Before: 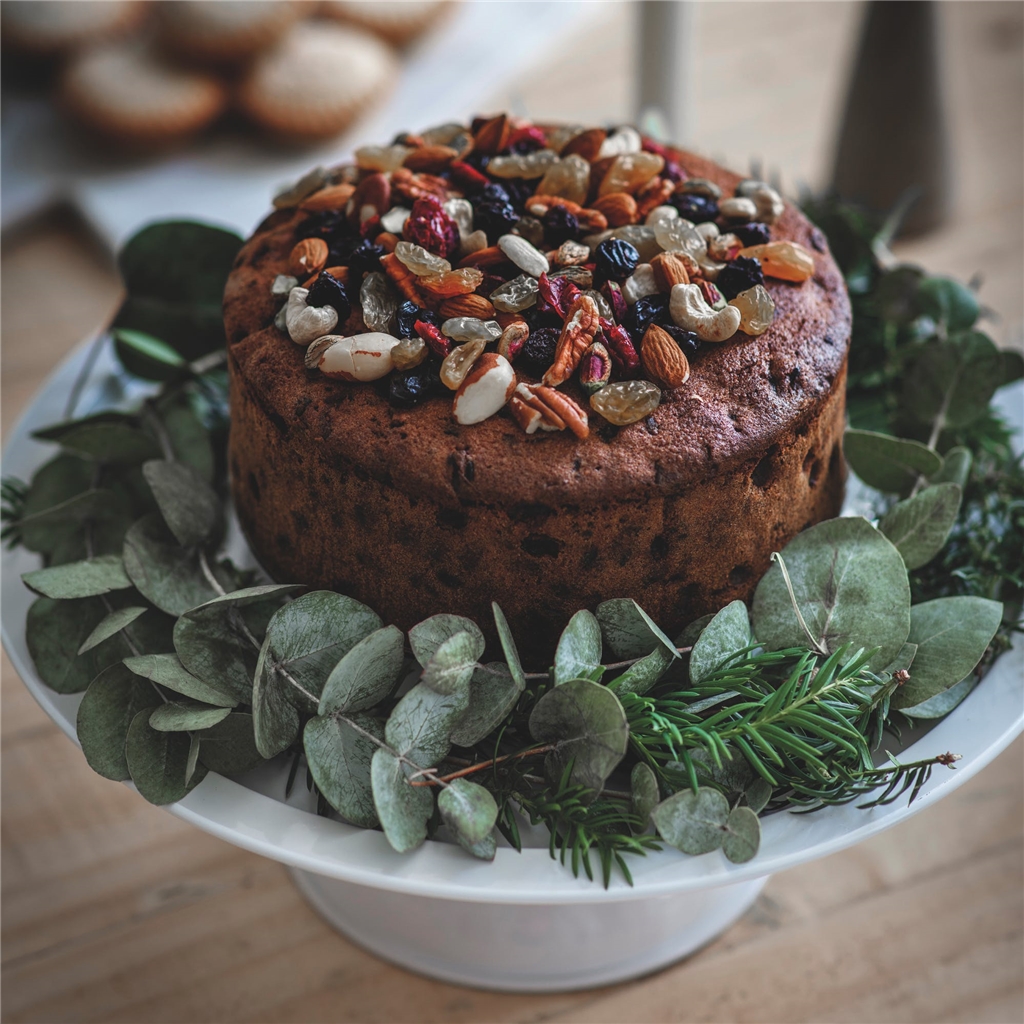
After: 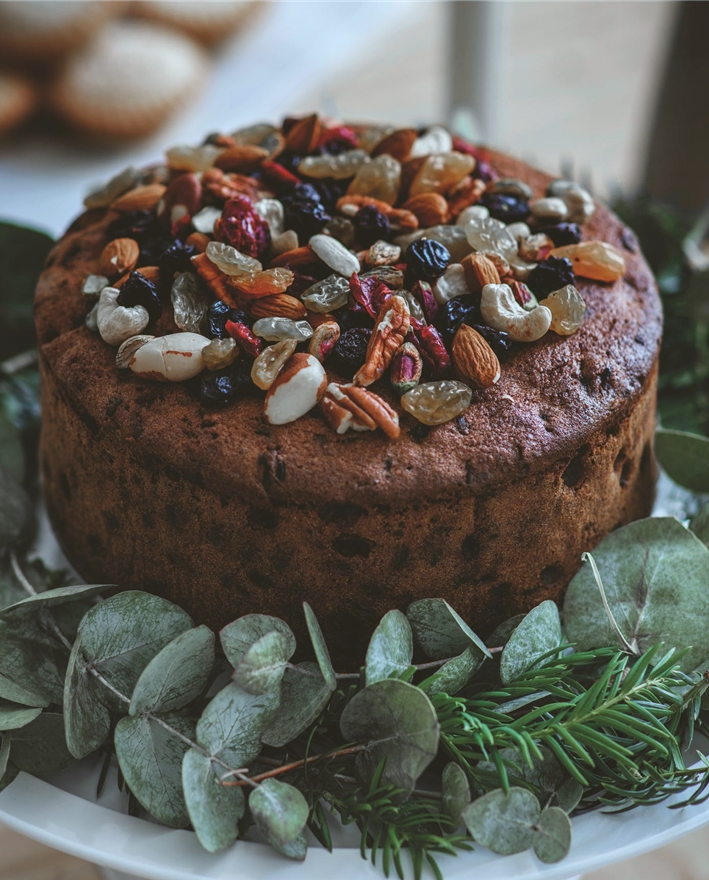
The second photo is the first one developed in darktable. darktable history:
tone equalizer: on, module defaults
crop: left 18.479%, right 12.2%, bottom 13.971%
color balance: lift [1.004, 1.002, 1.002, 0.998], gamma [1, 1.007, 1.002, 0.993], gain [1, 0.977, 1.013, 1.023], contrast -3.64%
white balance: red 0.967, blue 1.049
